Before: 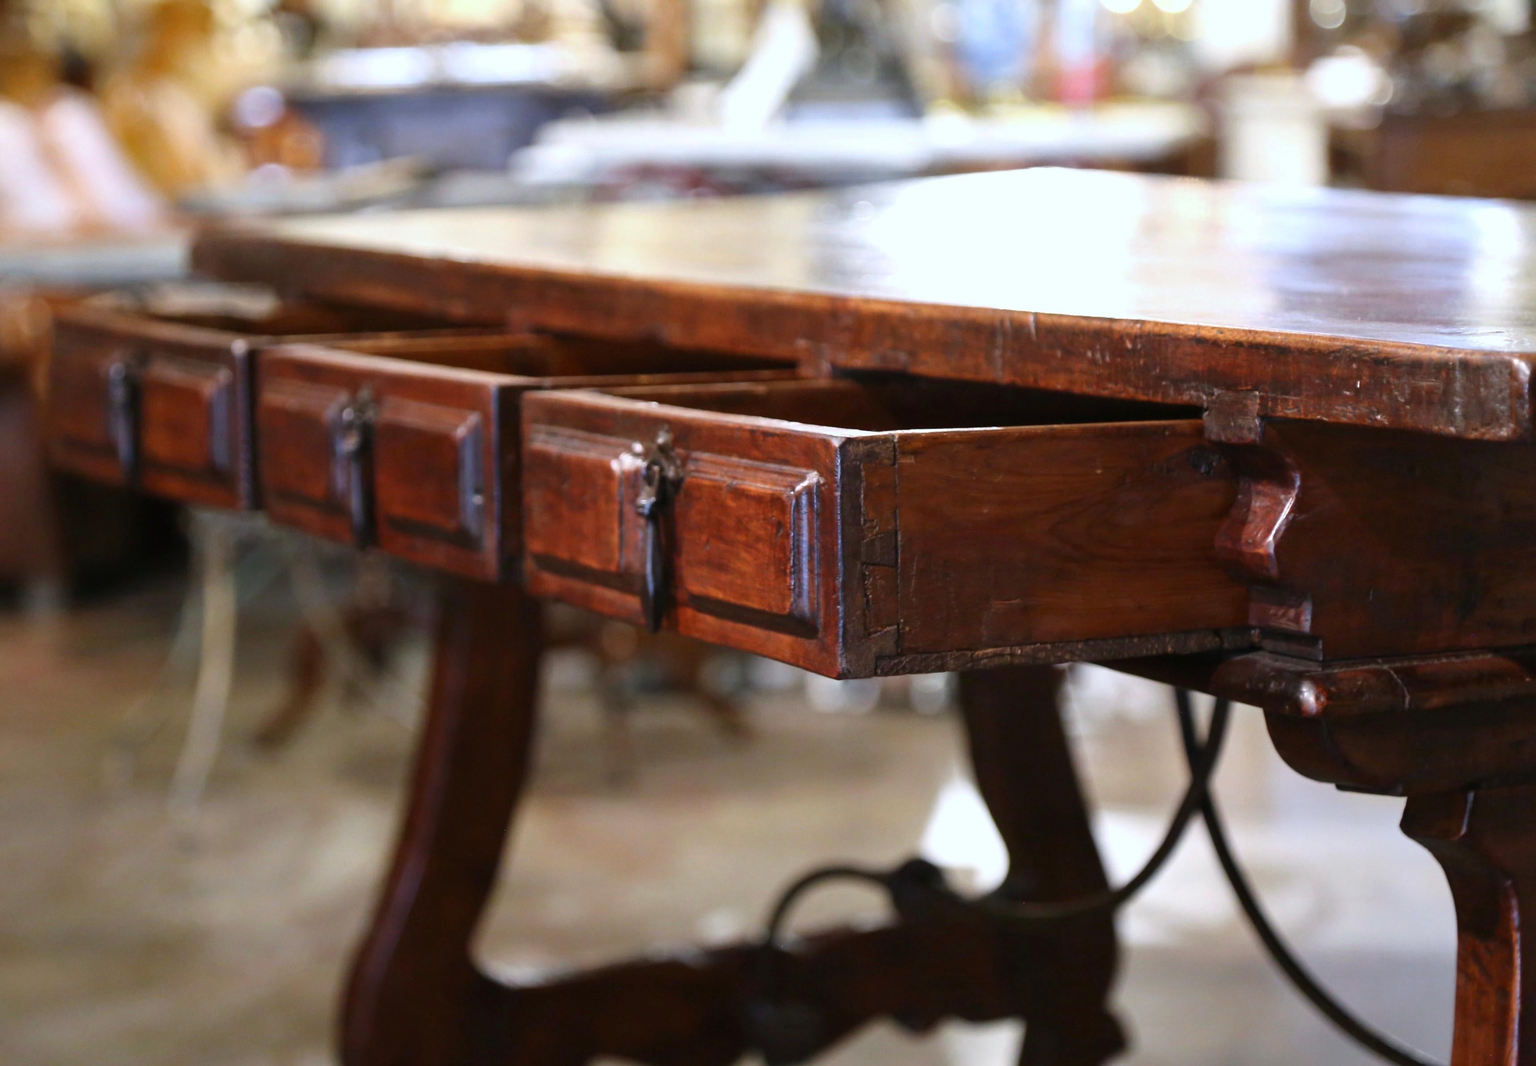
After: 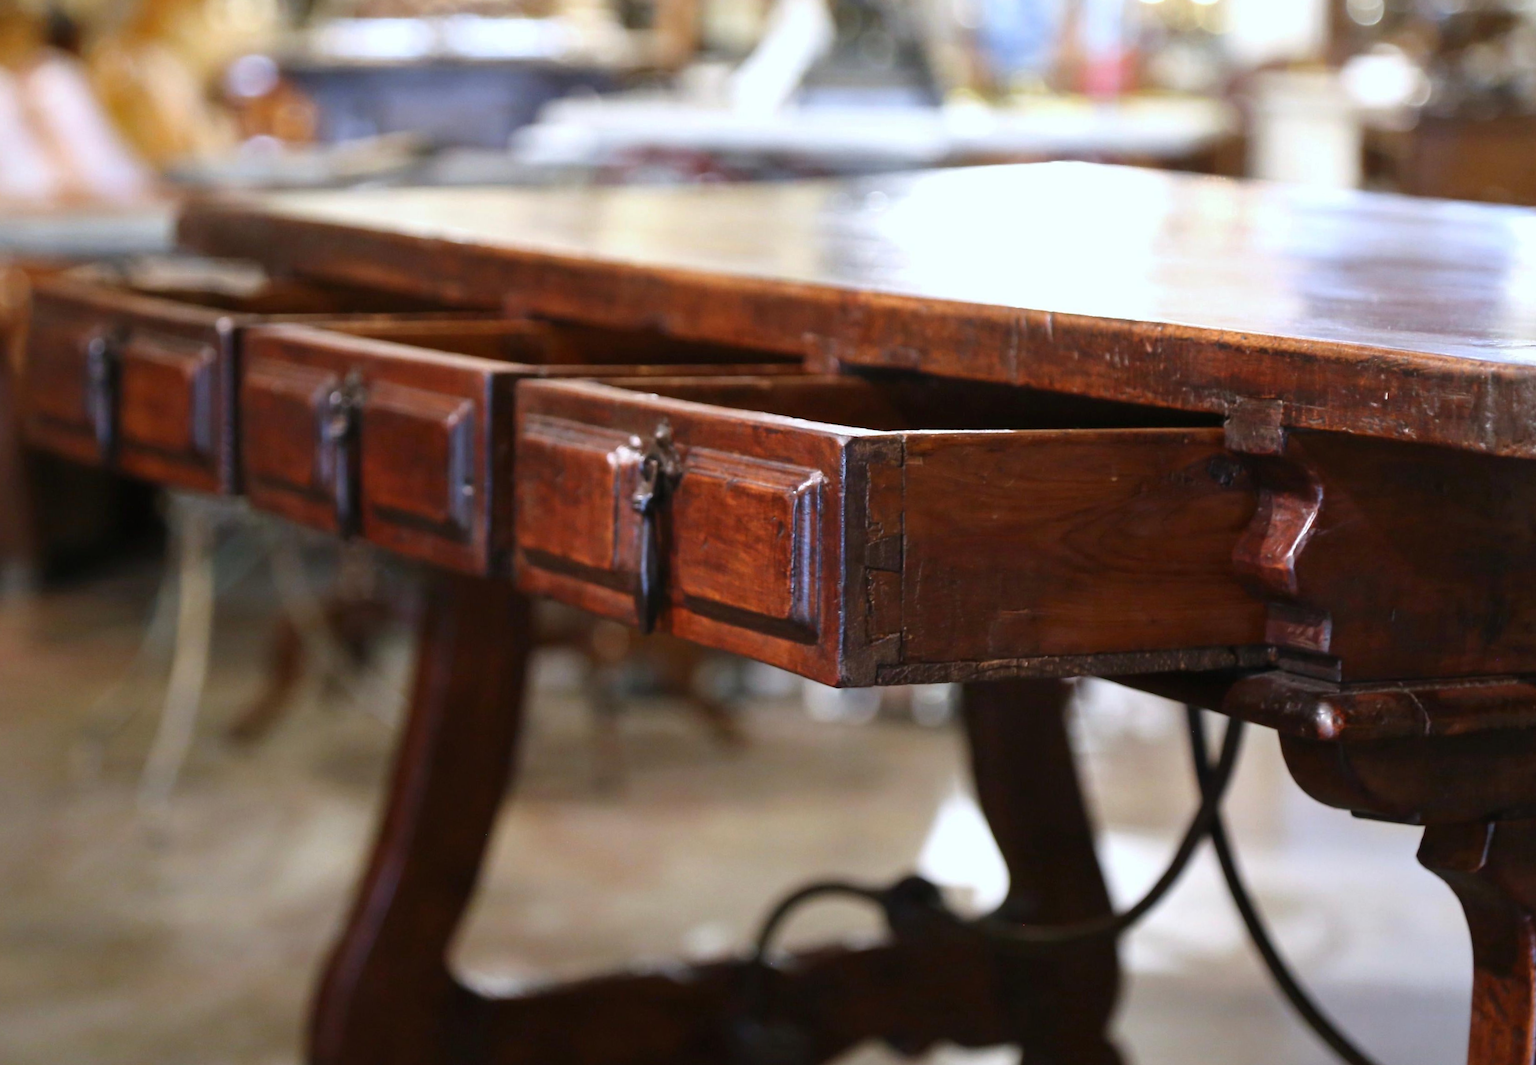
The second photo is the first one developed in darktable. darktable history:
crop and rotate: angle -1.59°
